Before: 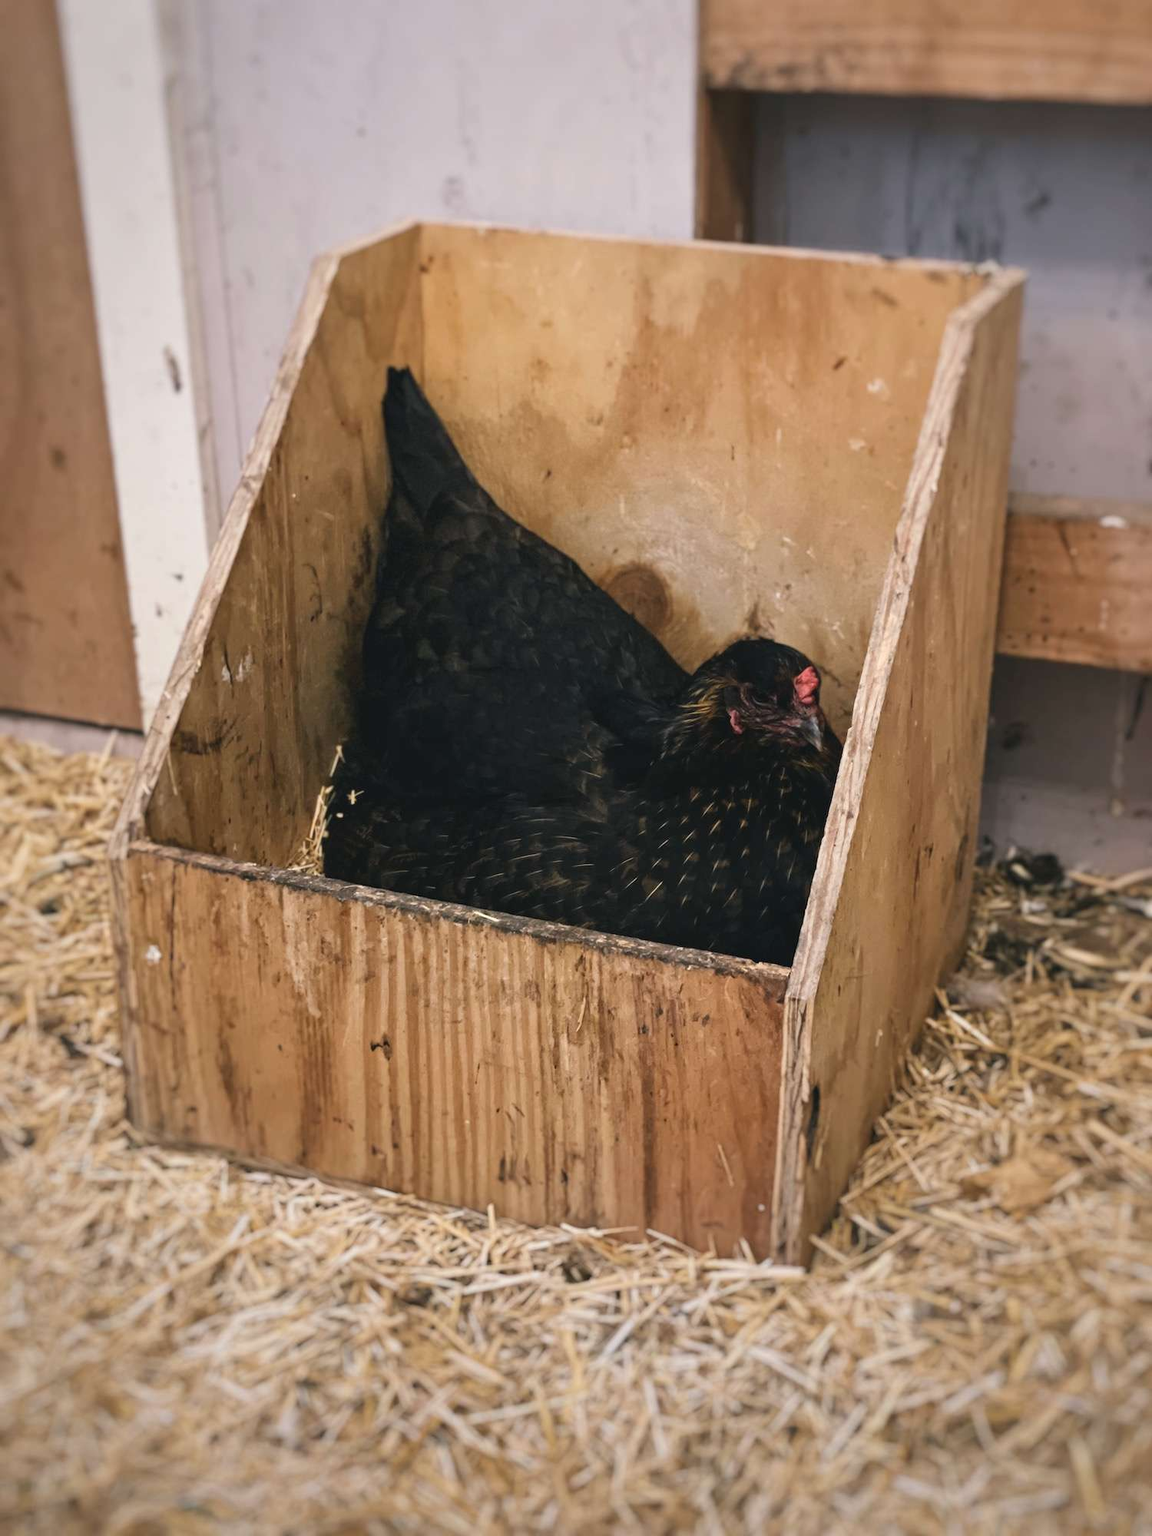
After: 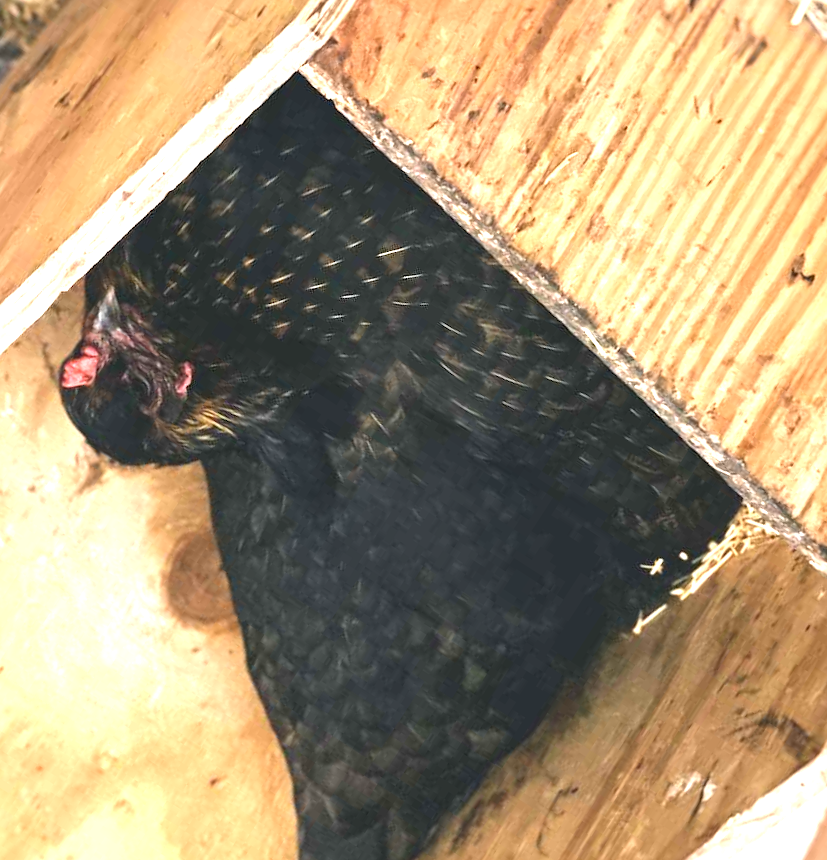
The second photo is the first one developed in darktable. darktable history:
crop and rotate: angle 147.13°, left 9.195%, top 15.592%, right 4.542%, bottom 17.122%
exposure: black level correction 0, exposure 1.739 EV, compensate highlight preservation false
